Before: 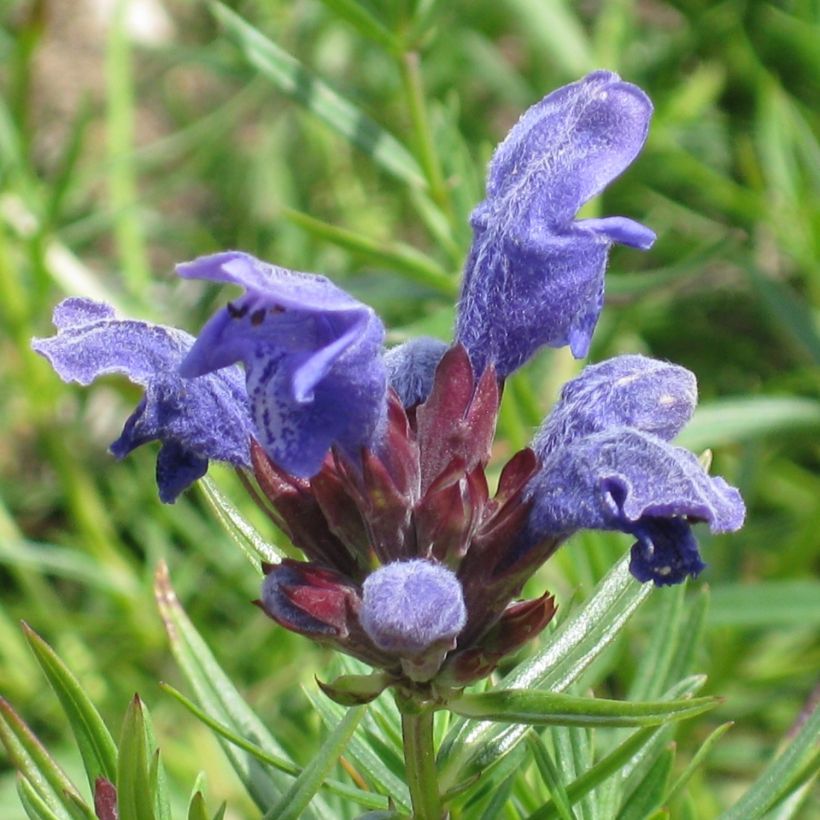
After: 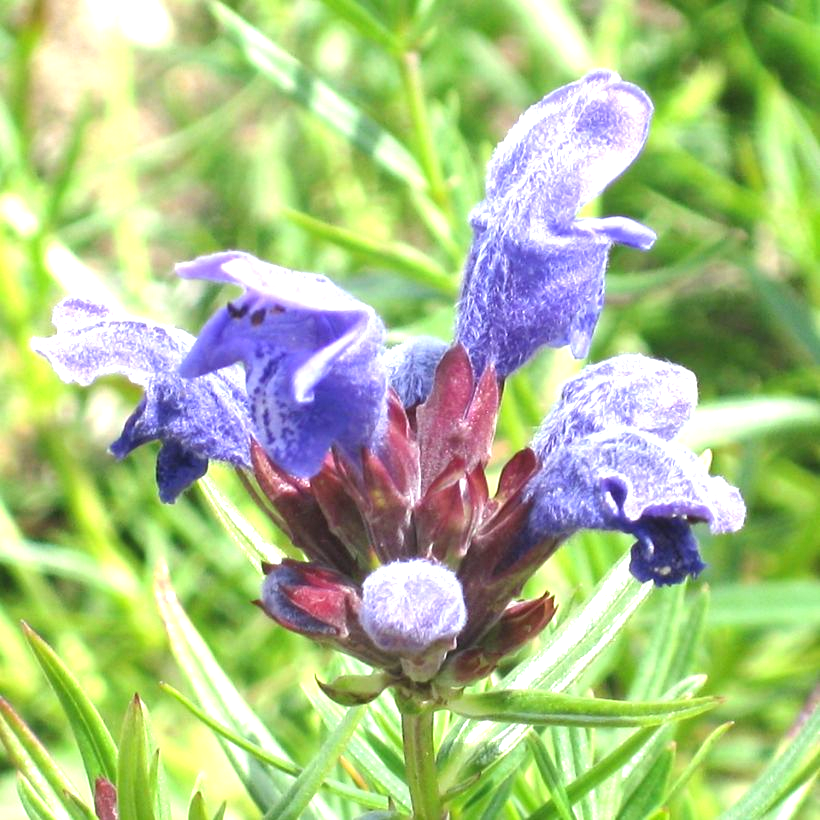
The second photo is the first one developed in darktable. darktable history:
exposure: exposure 1.214 EV, compensate highlight preservation false
